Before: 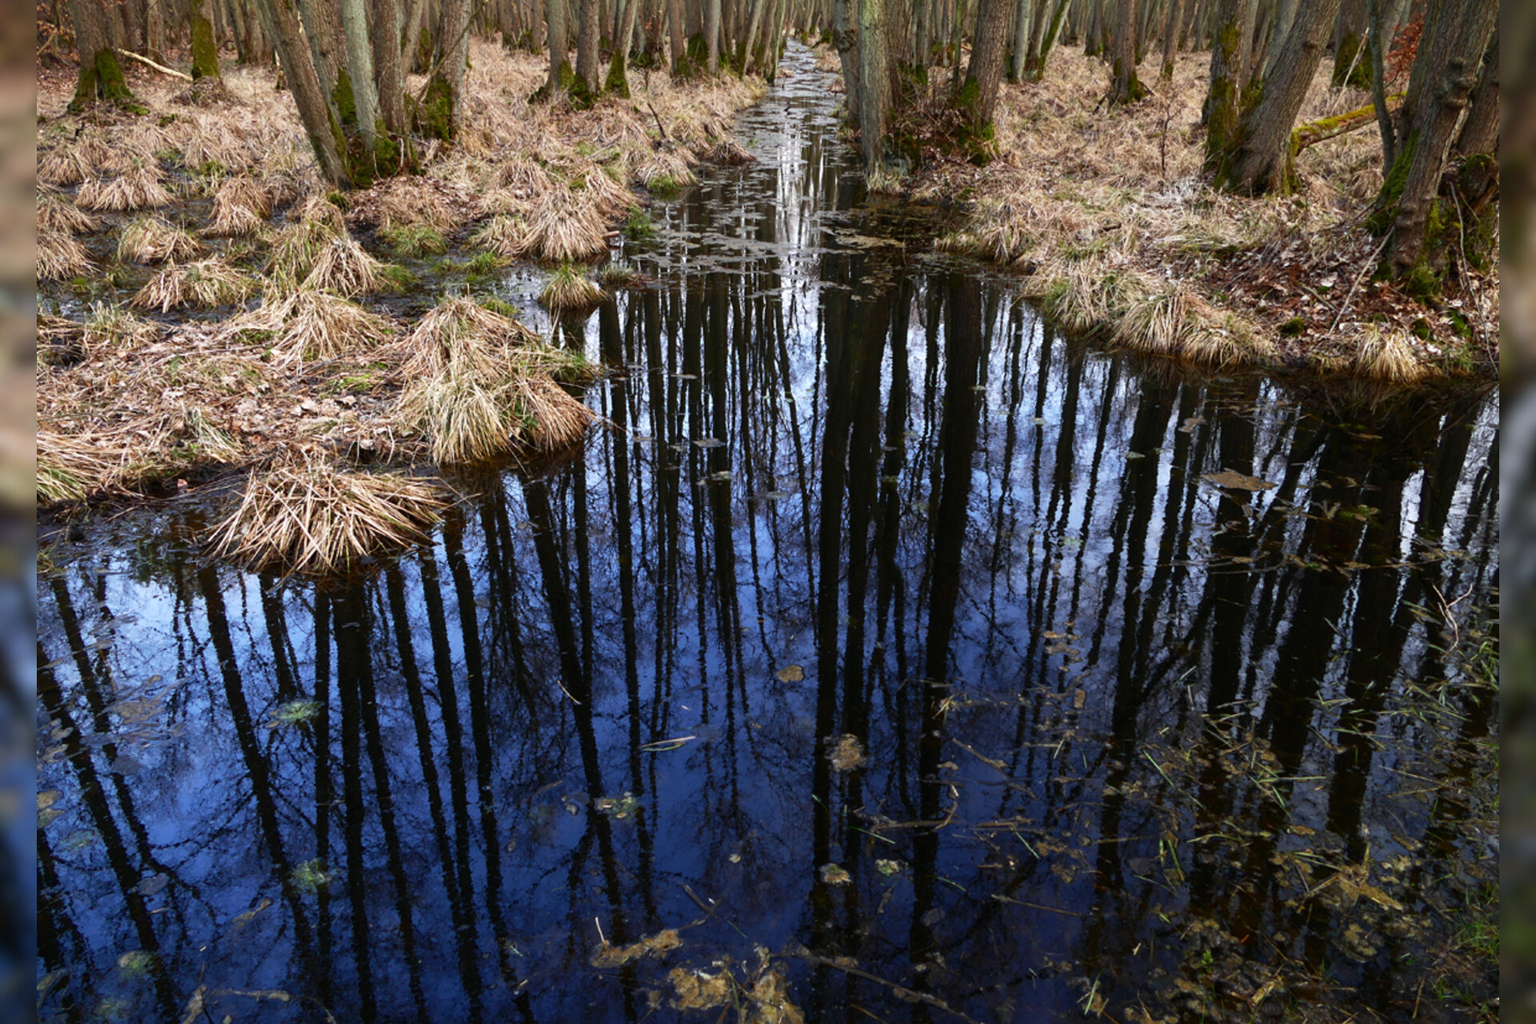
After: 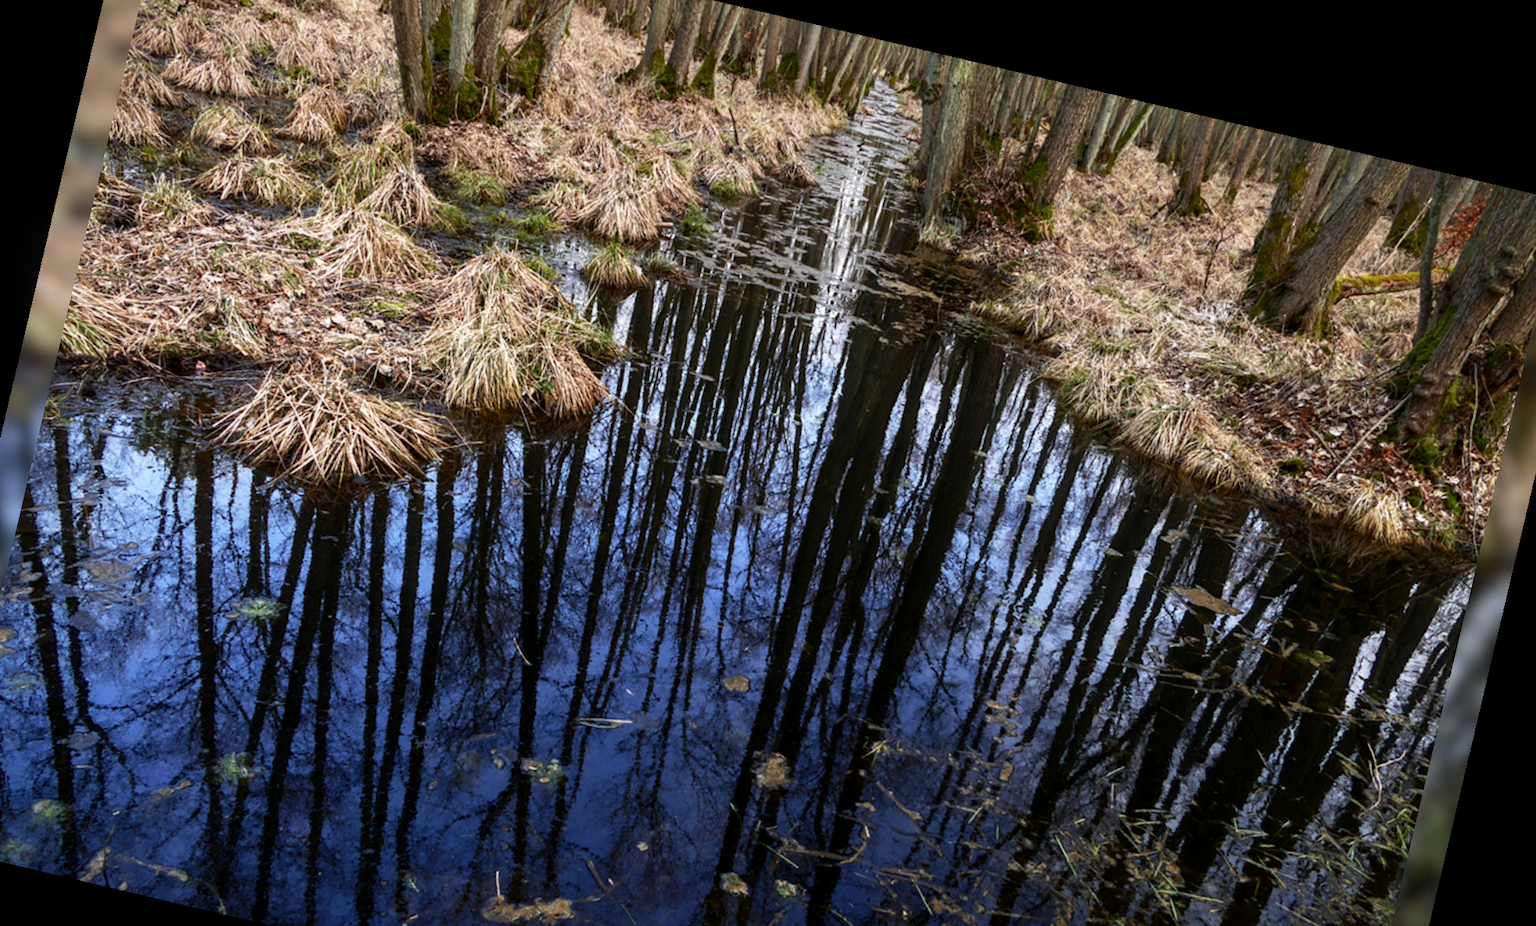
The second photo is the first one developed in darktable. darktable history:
local contrast: on, module defaults
crop: left 5.596%, top 10.314%, right 3.534%, bottom 19.395%
rotate and perspective: rotation 13.27°, automatic cropping off
